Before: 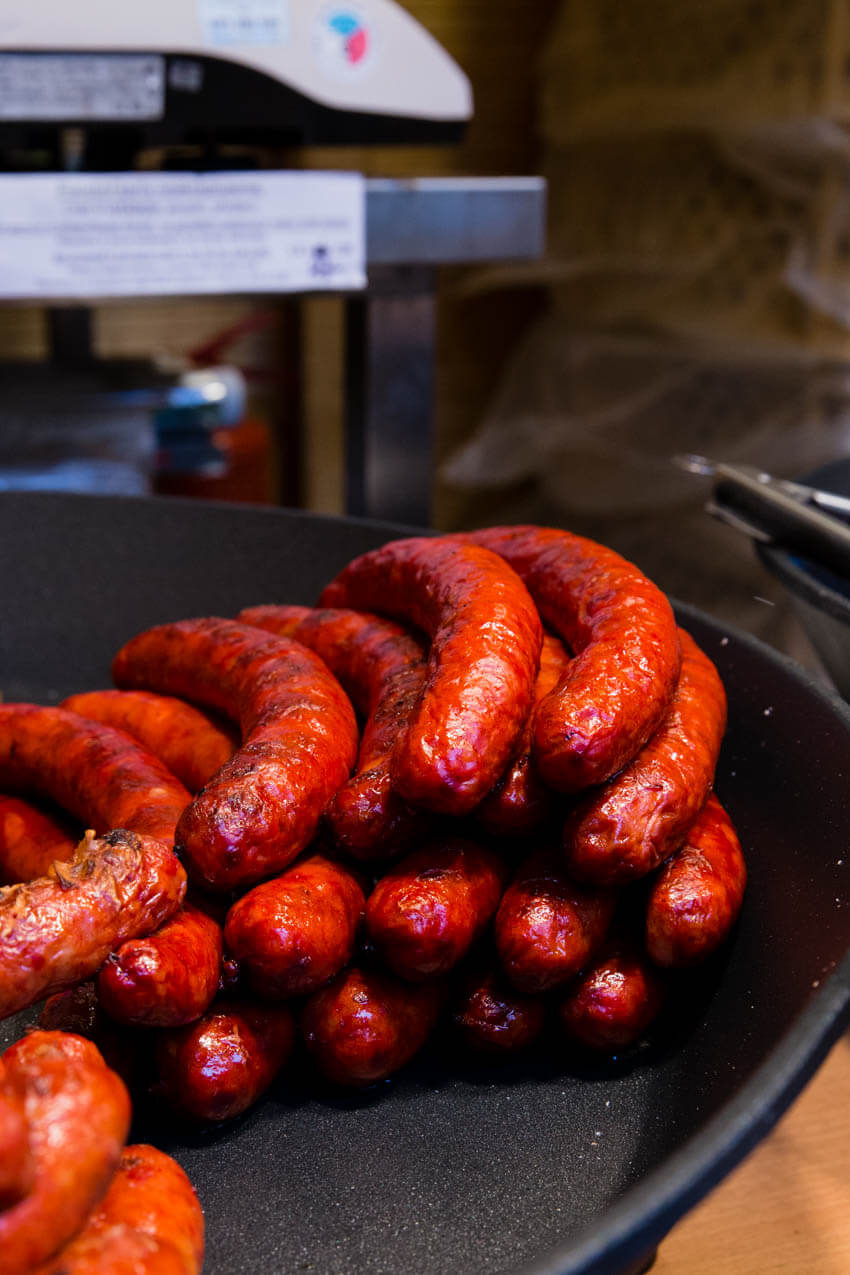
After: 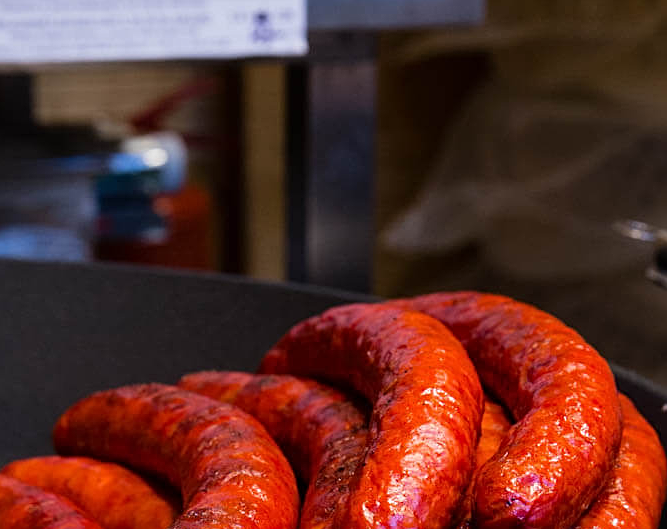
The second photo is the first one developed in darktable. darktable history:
tone equalizer: on, module defaults
sharpen: radius 2.167, amount 0.381, threshold 0
crop: left 7.036%, top 18.398%, right 14.379%, bottom 40.043%
